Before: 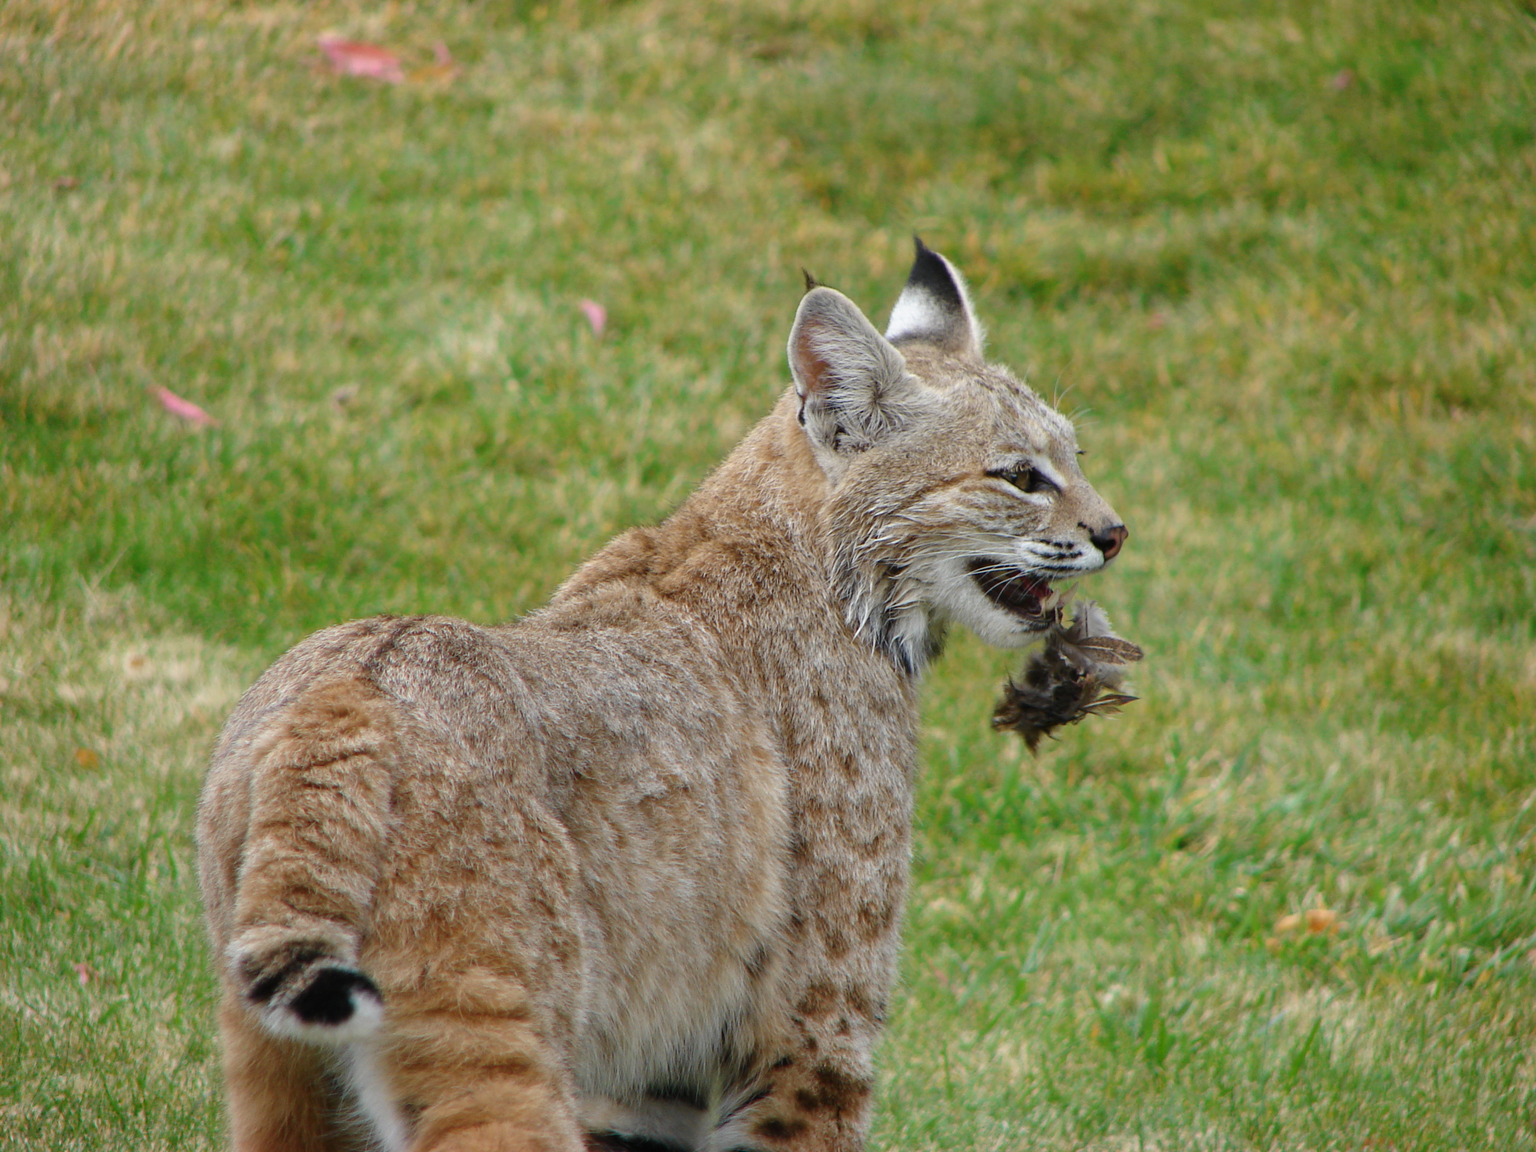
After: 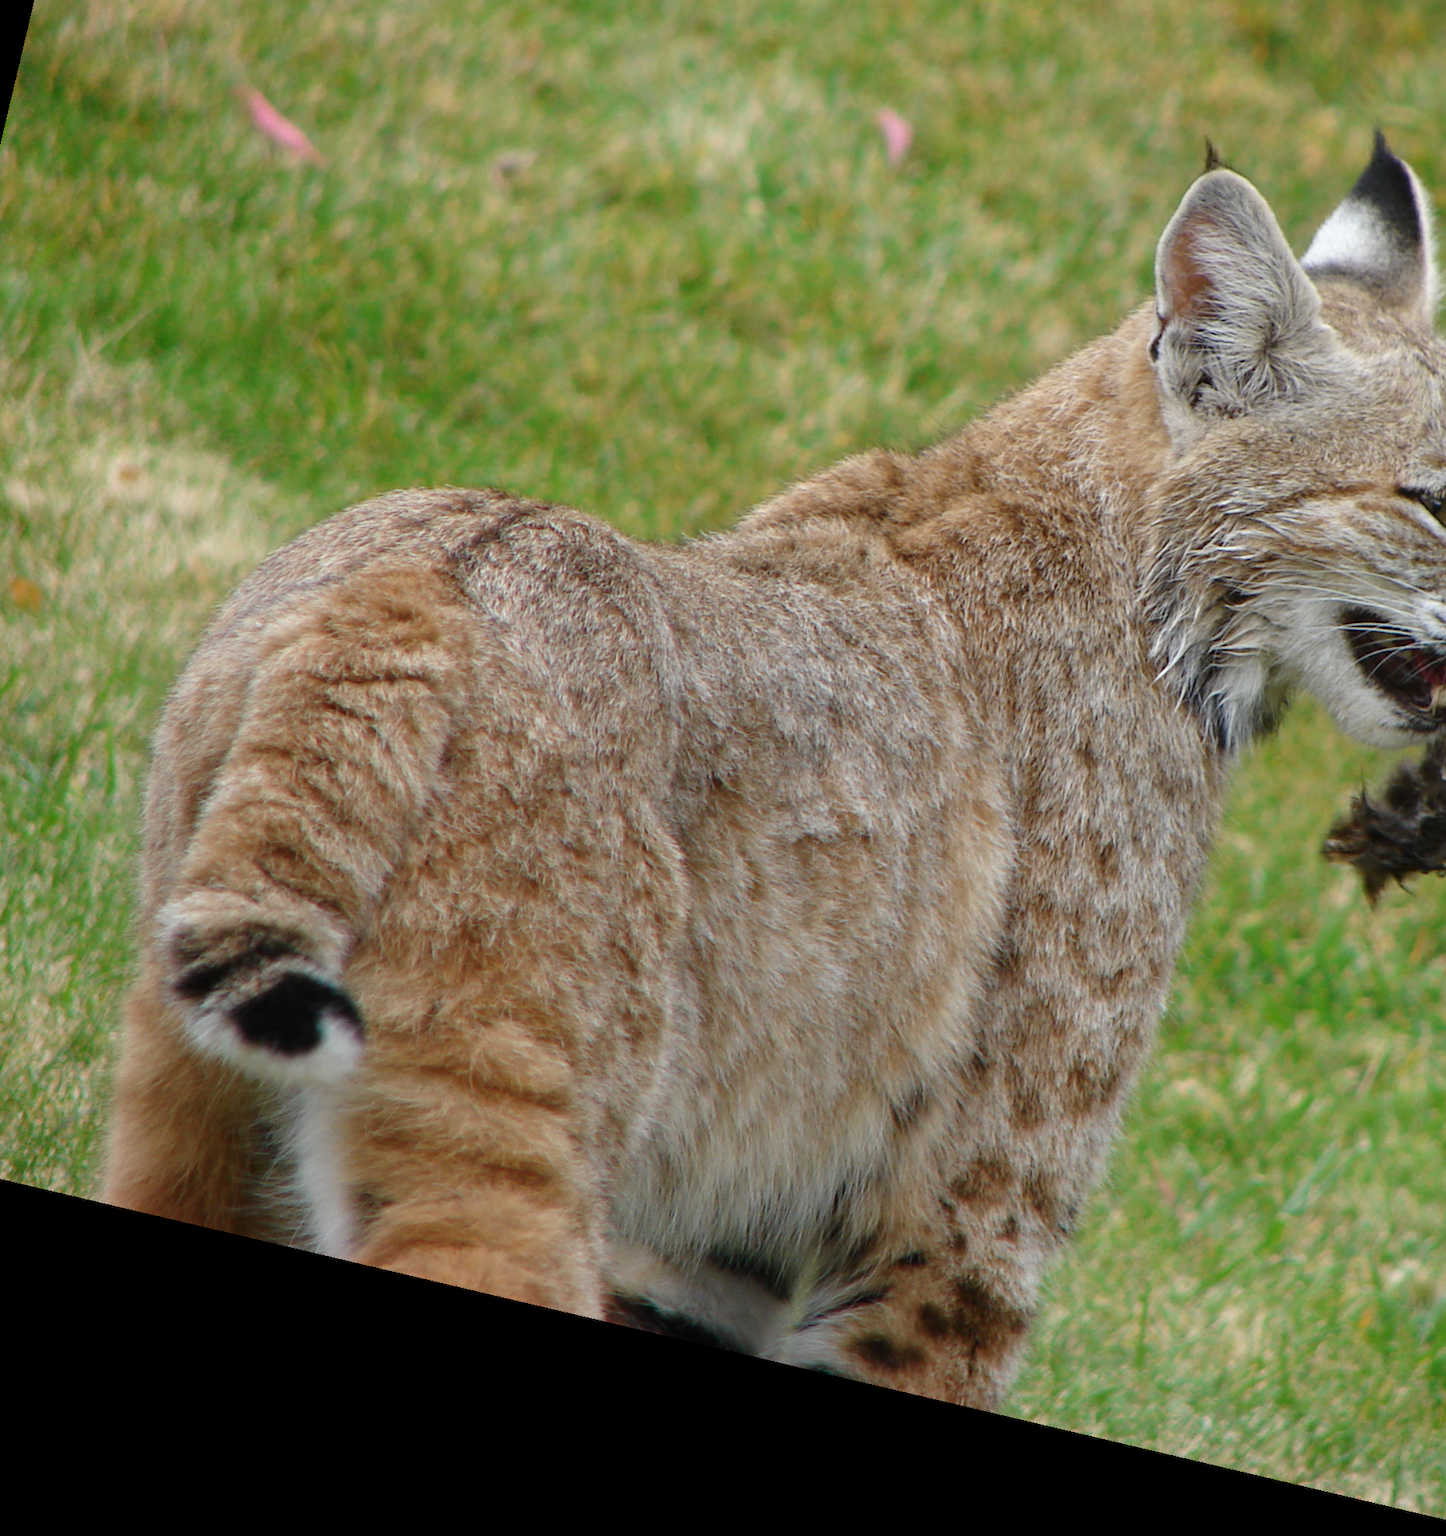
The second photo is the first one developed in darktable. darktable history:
rotate and perspective: rotation 13.27°, automatic cropping off
crop: left 8.966%, top 23.852%, right 34.699%, bottom 4.703%
